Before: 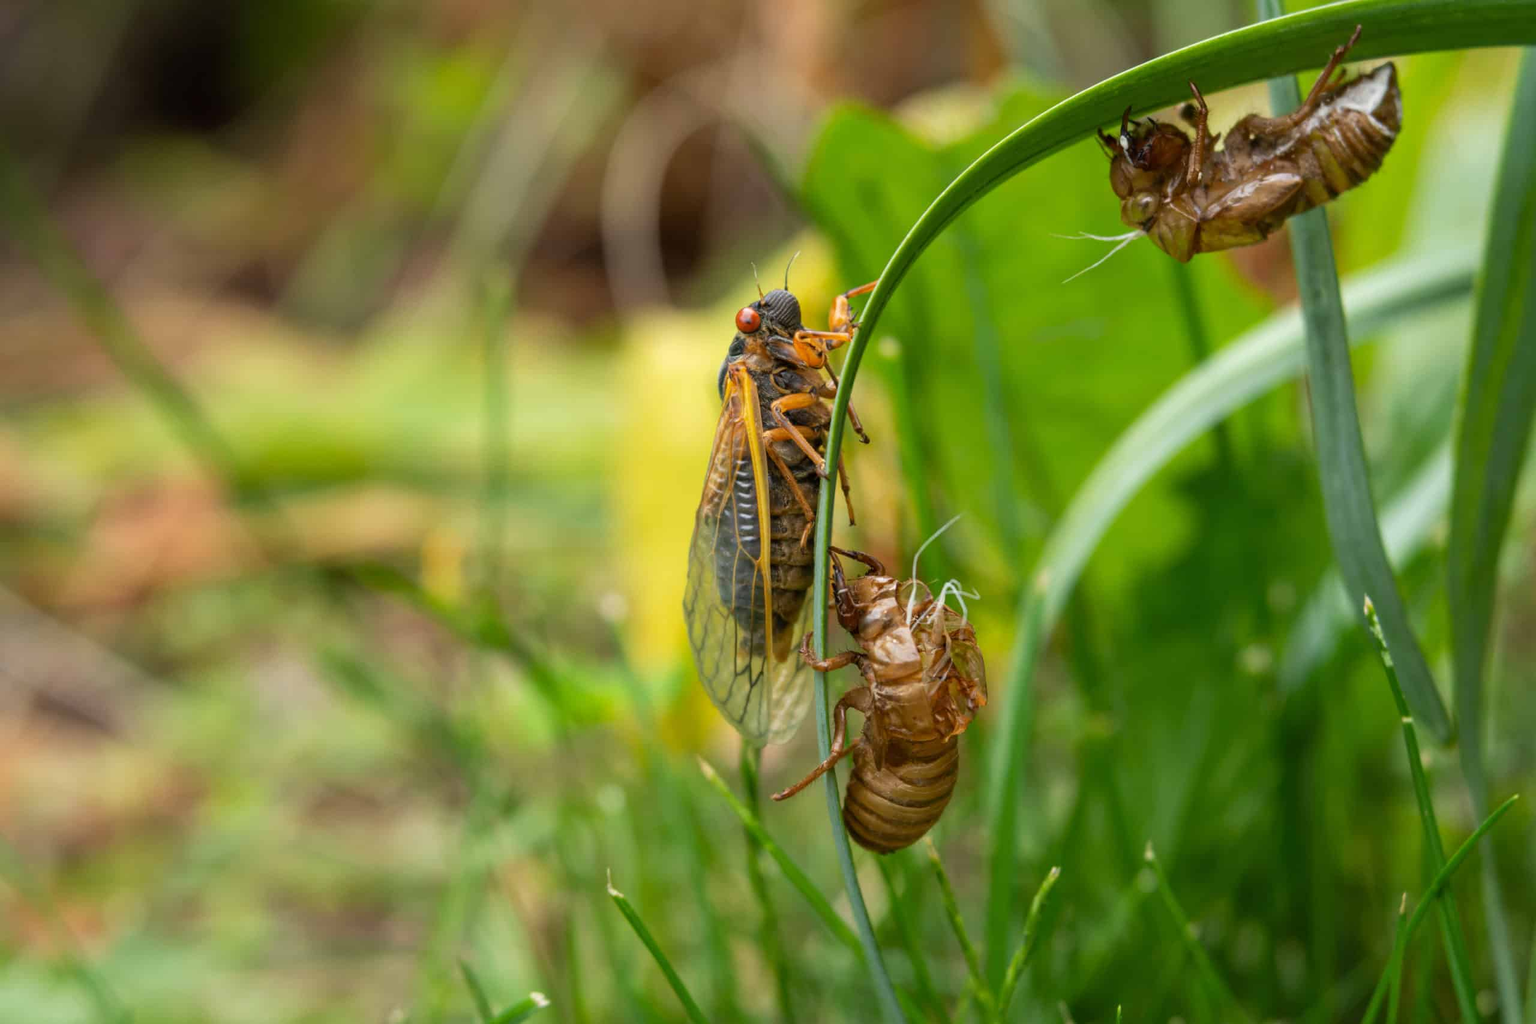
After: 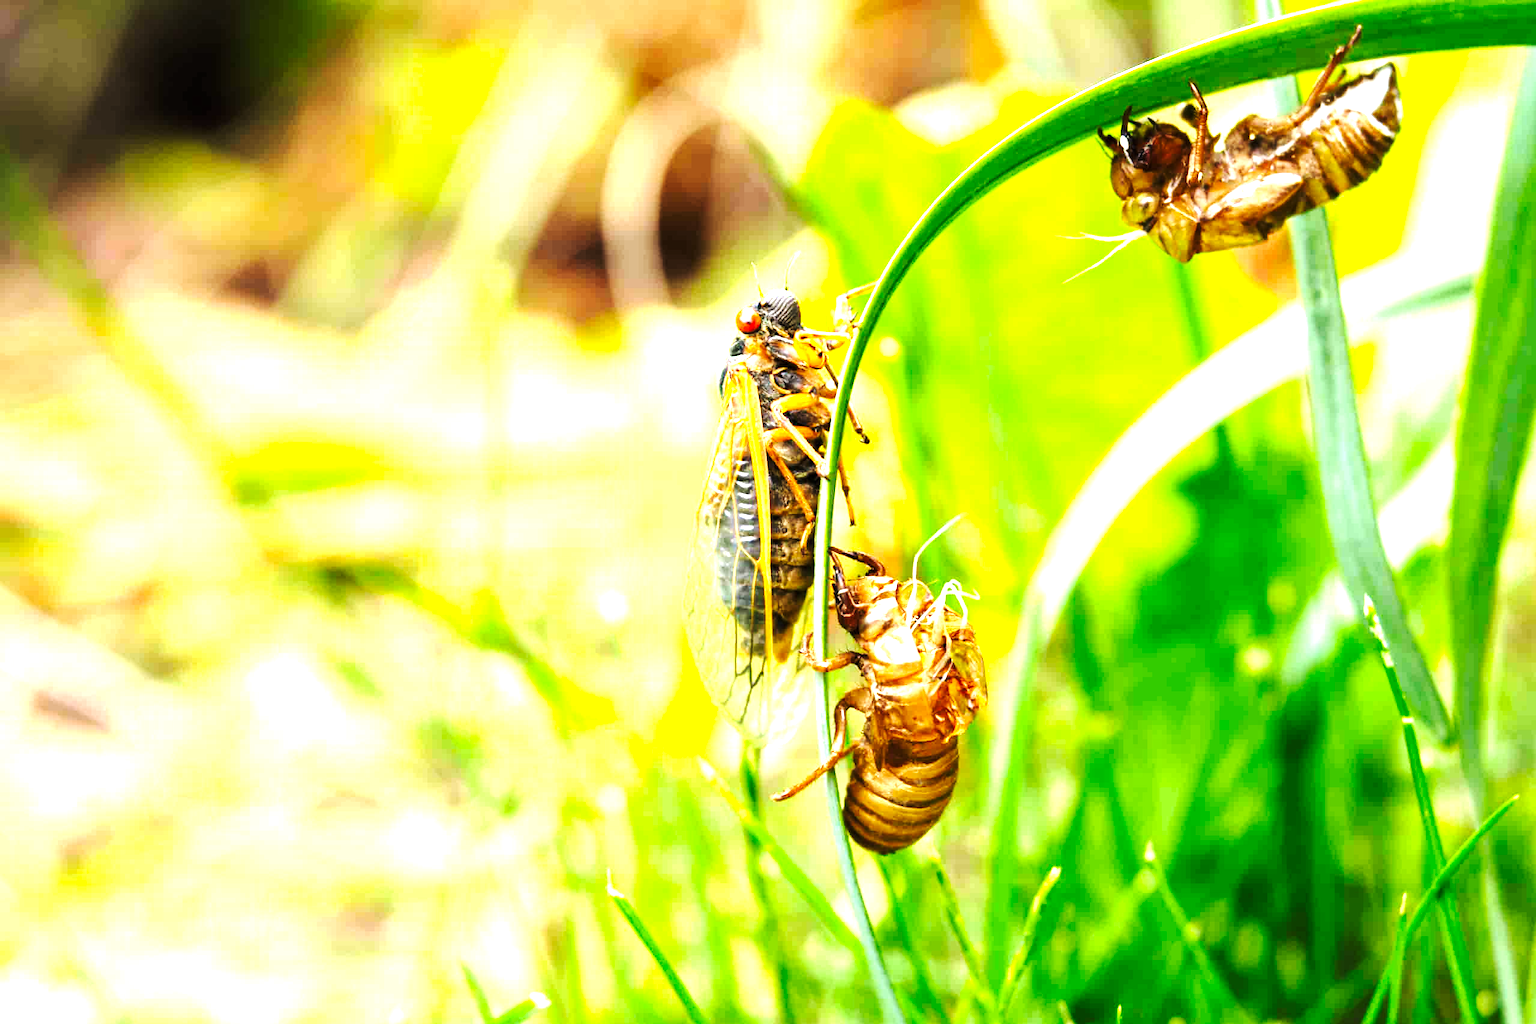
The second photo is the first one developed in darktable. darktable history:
levels: levels [0.012, 0.367, 0.697]
base curve: curves: ch0 [(0, 0) (0.032, 0.037) (0.105, 0.228) (0.435, 0.76) (0.856, 0.983) (1, 1)], preserve colors none
